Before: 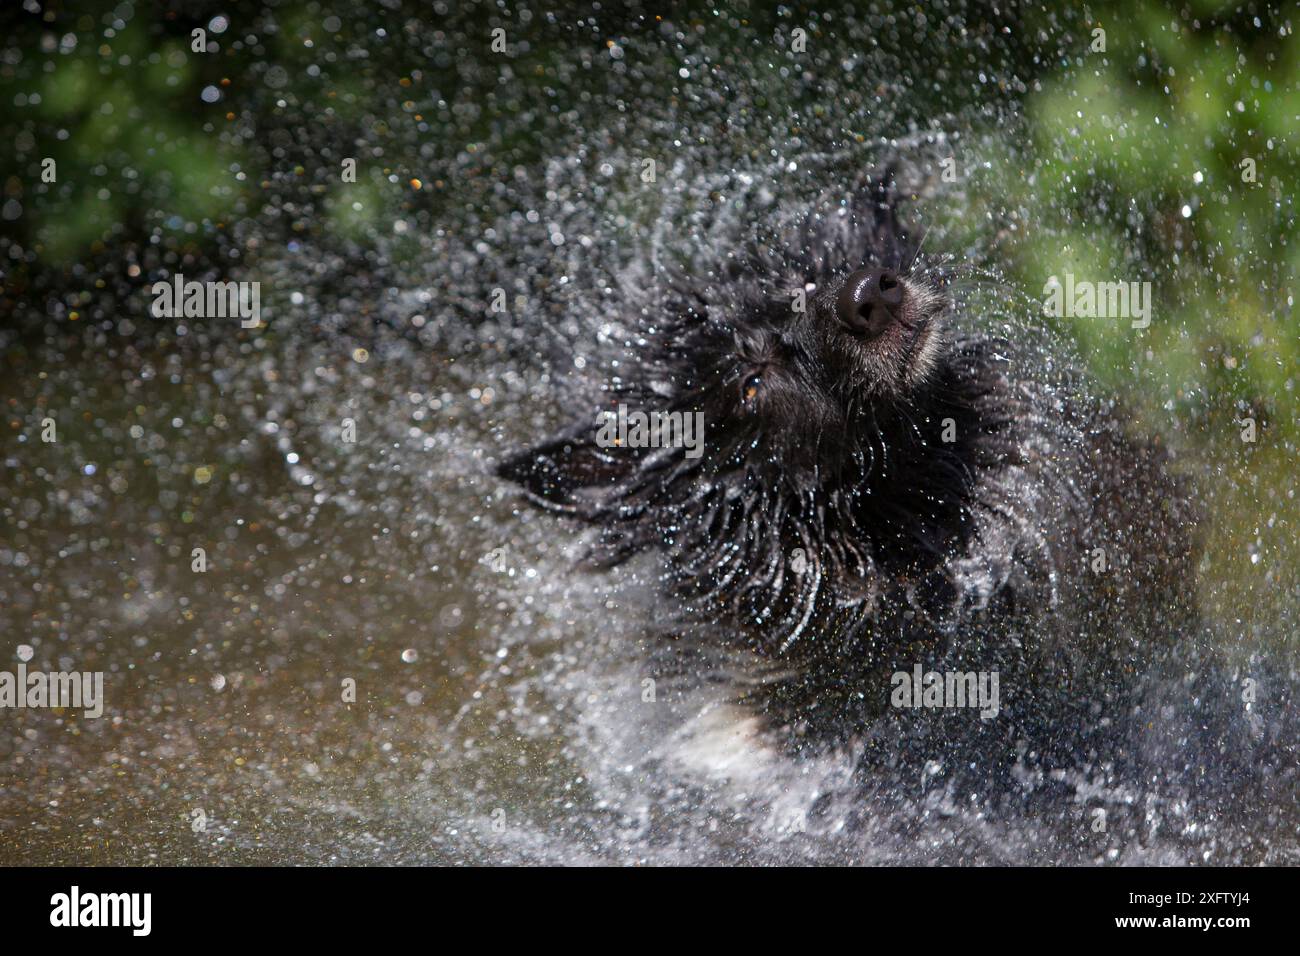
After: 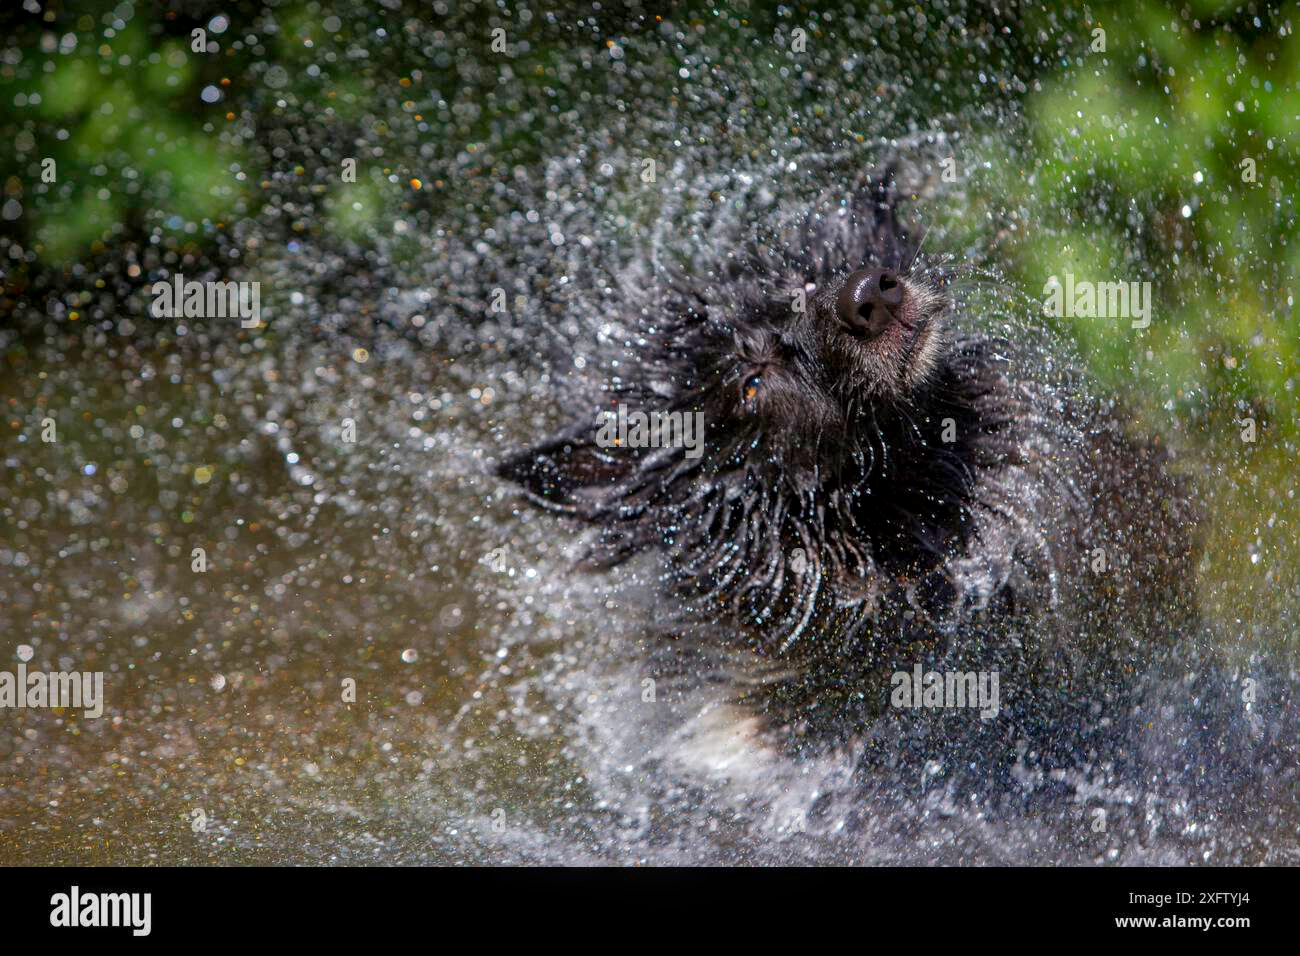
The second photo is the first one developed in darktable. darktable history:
shadows and highlights: on, module defaults
local contrast: on, module defaults
color correction: highlights b* -0.031, saturation 1.33
